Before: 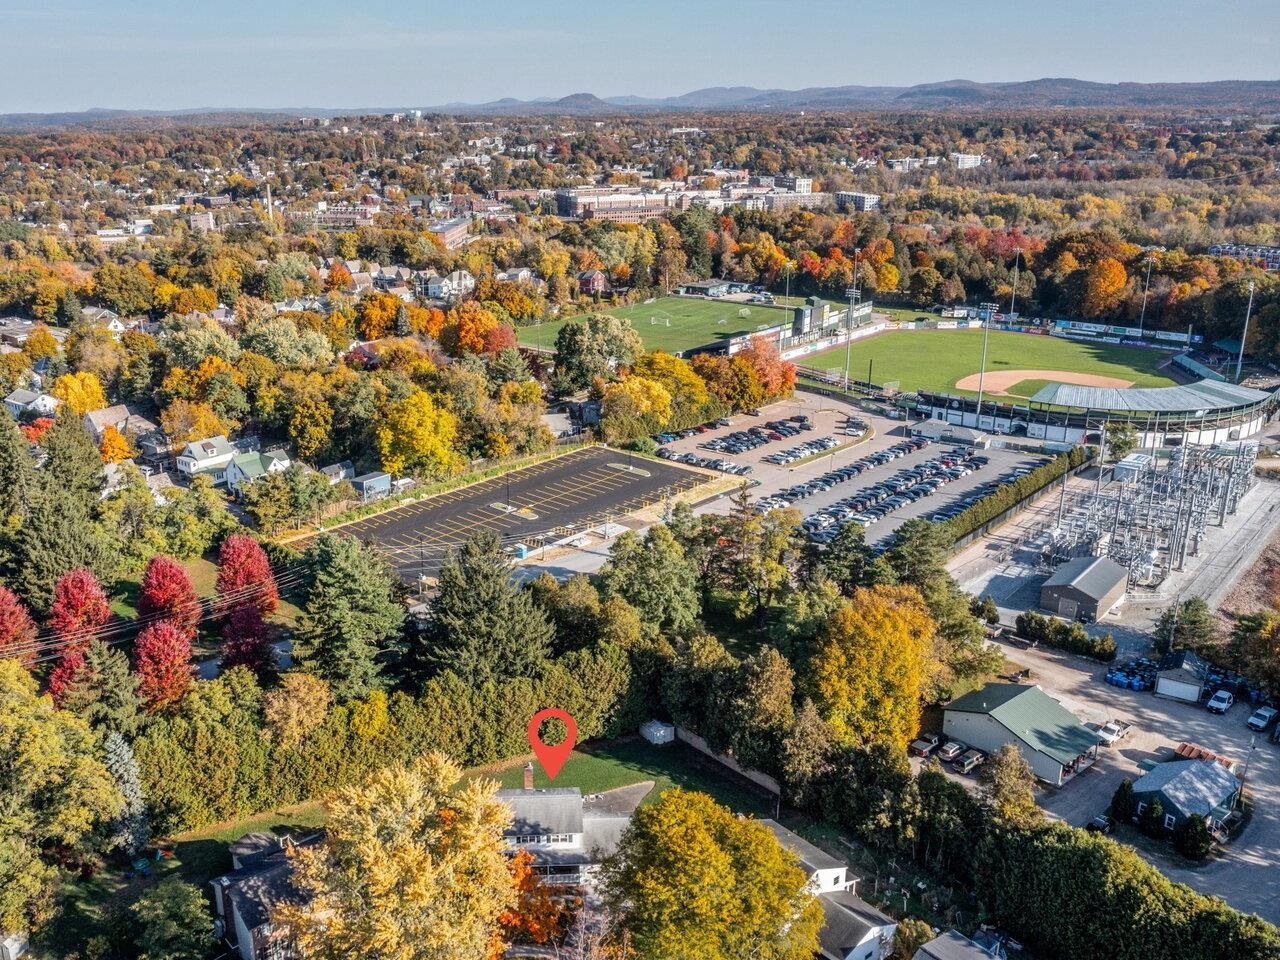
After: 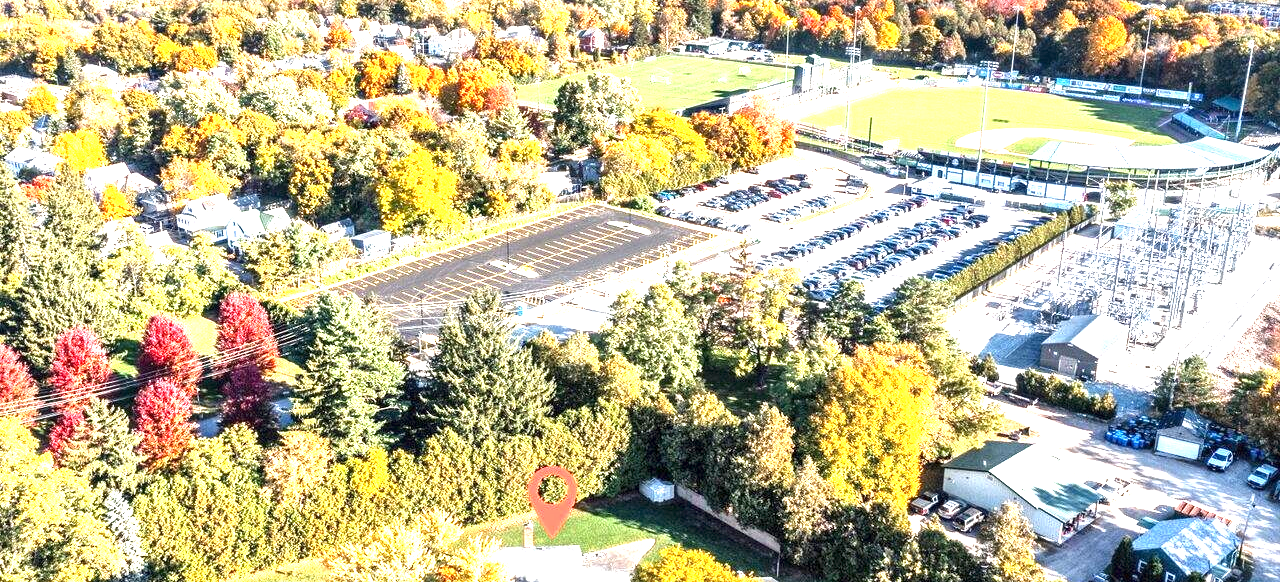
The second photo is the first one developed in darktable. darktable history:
exposure: black level correction 0, exposure 1.936 EV, compensate exposure bias true, compensate highlight preservation false
crop and rotate: top 25.263%, bottom 14.037%
local contrast: mode bilateral grid, contrast 25, coarseness 60, detail 152%, midtone range 0.2
